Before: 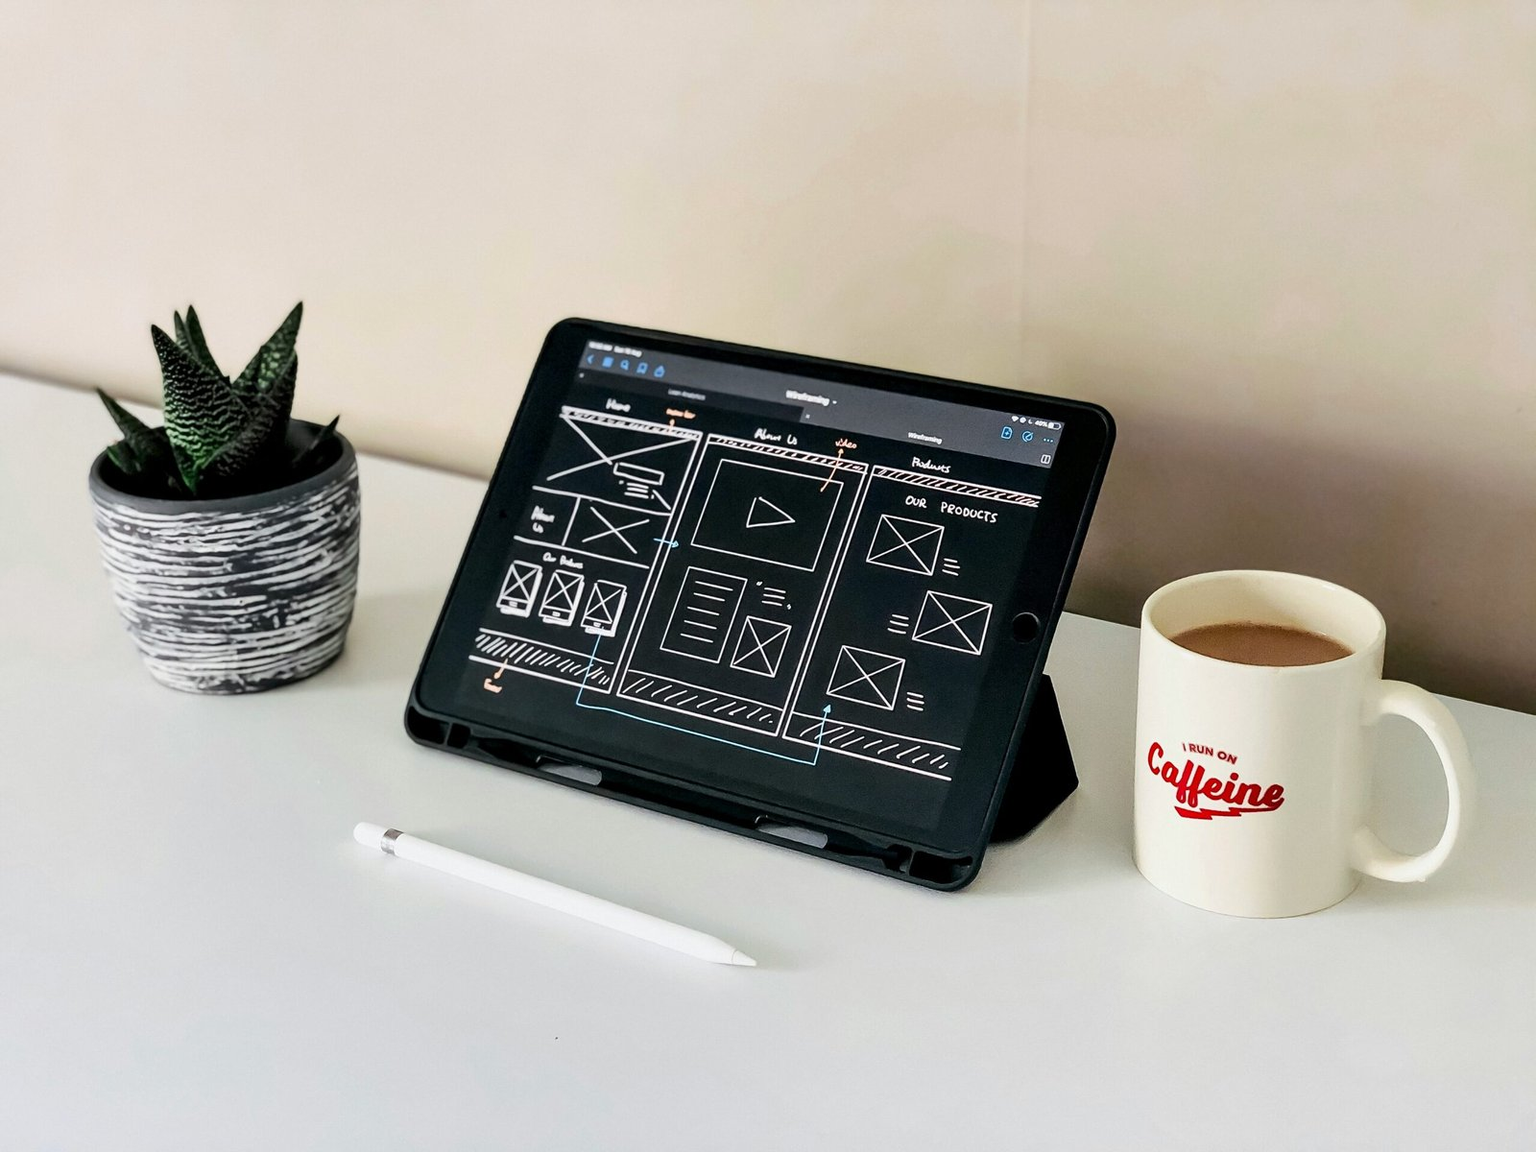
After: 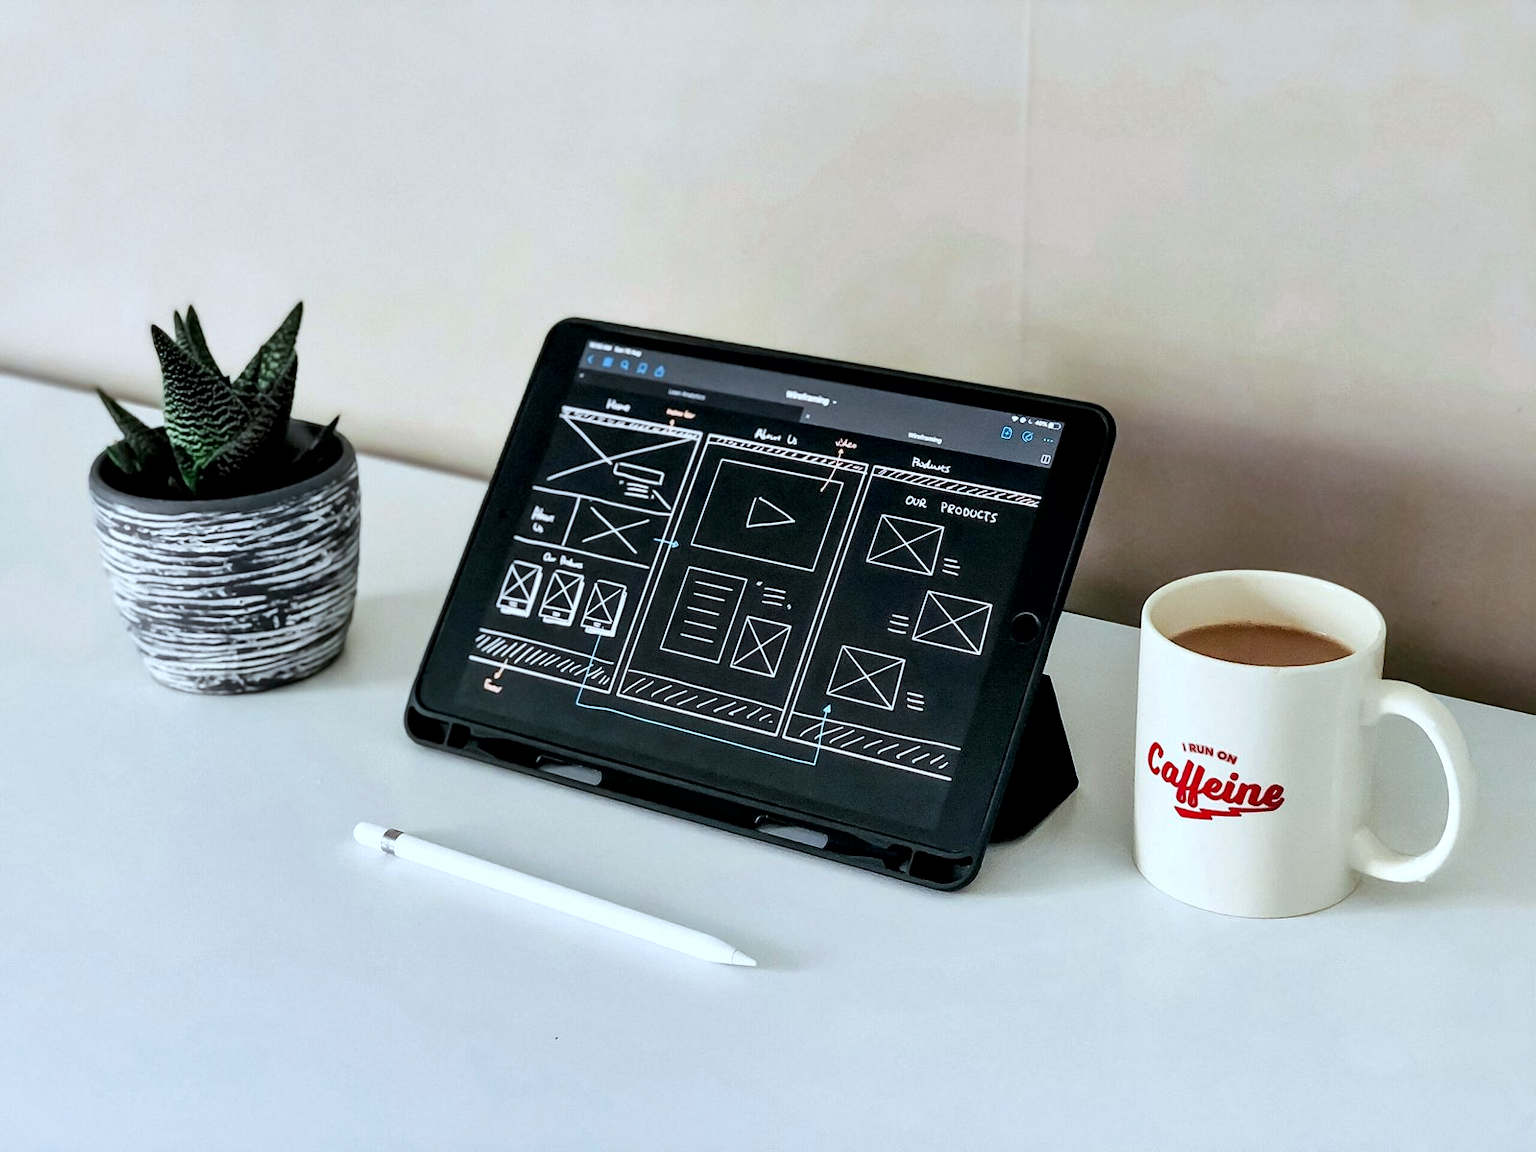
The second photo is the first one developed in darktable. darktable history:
local contrast: mode bilateral grid, contrast 20, coarseness 51, detail 150%, midtone range 0.2
tone equalizer: on, module defaults
color correction: highlights a* -4.18, highlights b* -10.74
